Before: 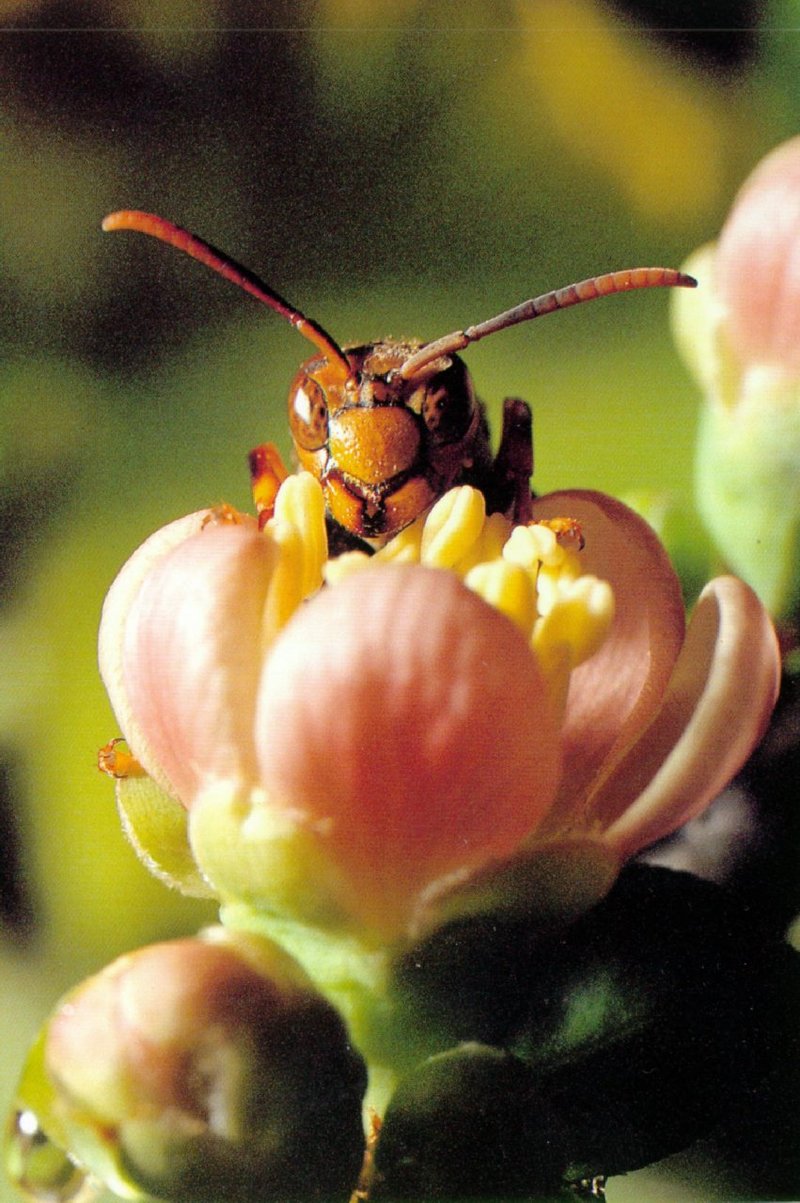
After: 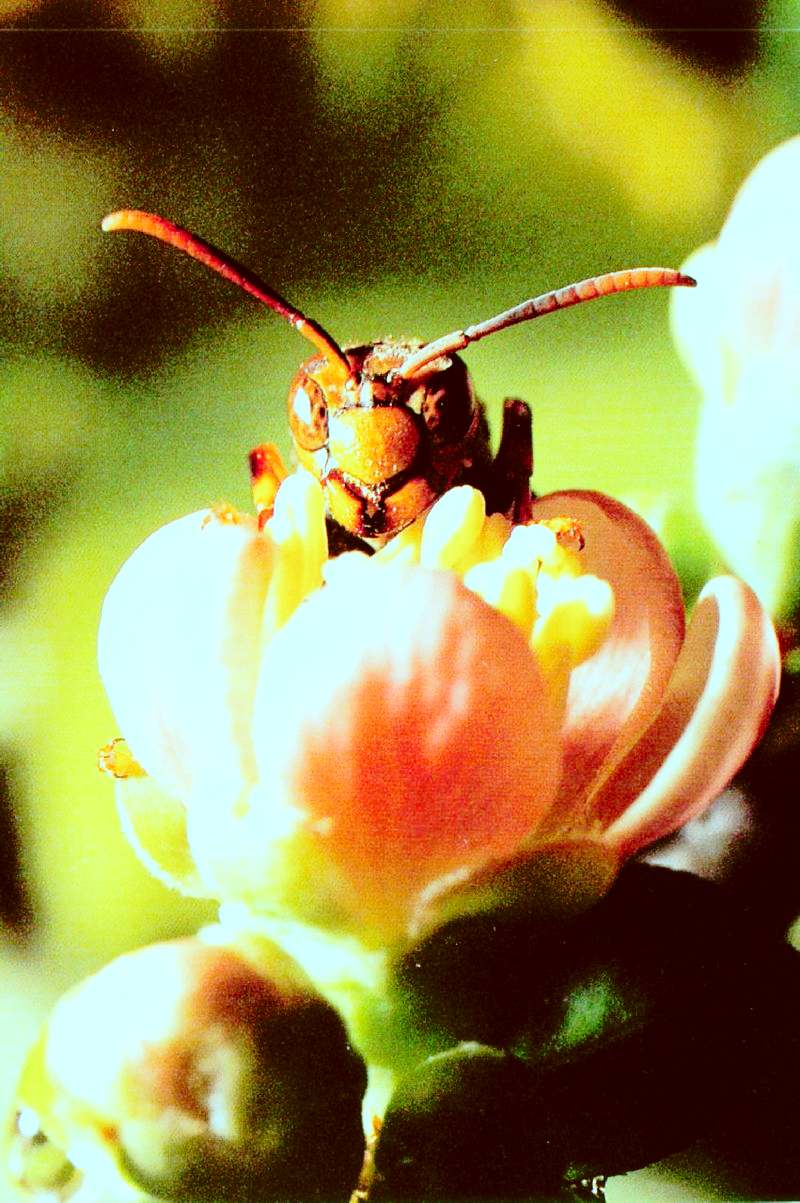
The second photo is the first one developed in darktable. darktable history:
color correction: highlights a* -14.62, highlights b* -16.22, shadows a* 10.12, shadows b* 29.4
base curve: curves: ch0 [(0, 0) (0.04, 0.03) (0.133, 0.232) (0.448, 0.748) (0.843, 0.968) (1, 1)], preserve colors none
exposure: black level correction 0, exposure 0.5 EV, compensate exposure bias true, compensate highlight preservation false
